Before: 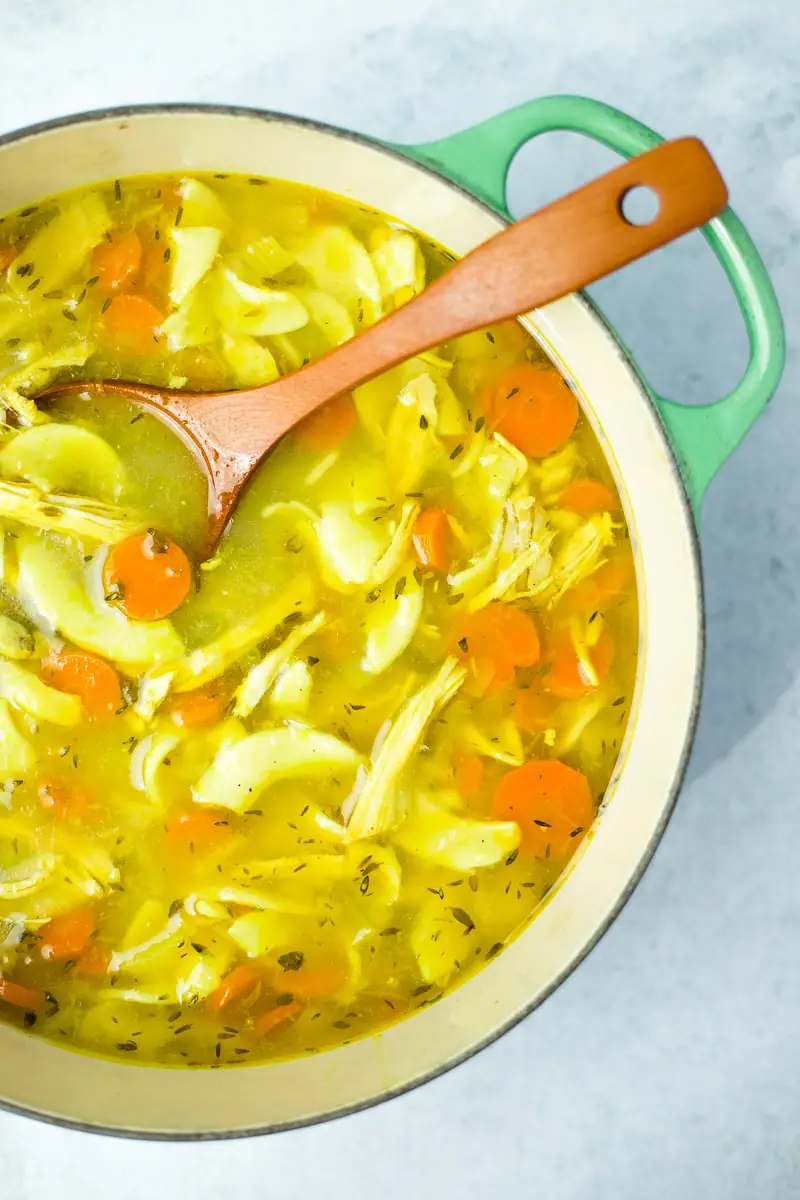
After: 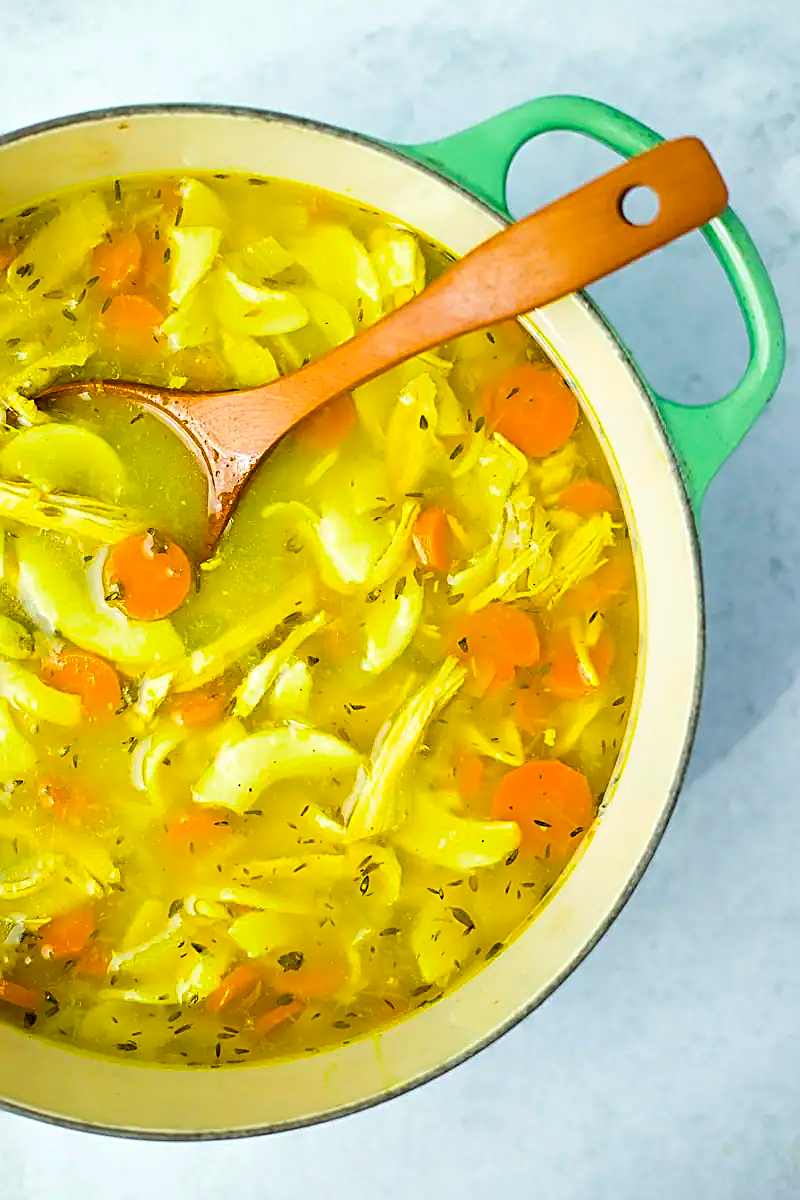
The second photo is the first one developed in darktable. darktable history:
color balance rgb: shadows lift › chroma 0.879%, shadows lift › hue 111.68°, power › hue 328.45°, perceptual saturation grading › global saturation 30.149%, global vibrance 20%
sharpen: amount 0.995
